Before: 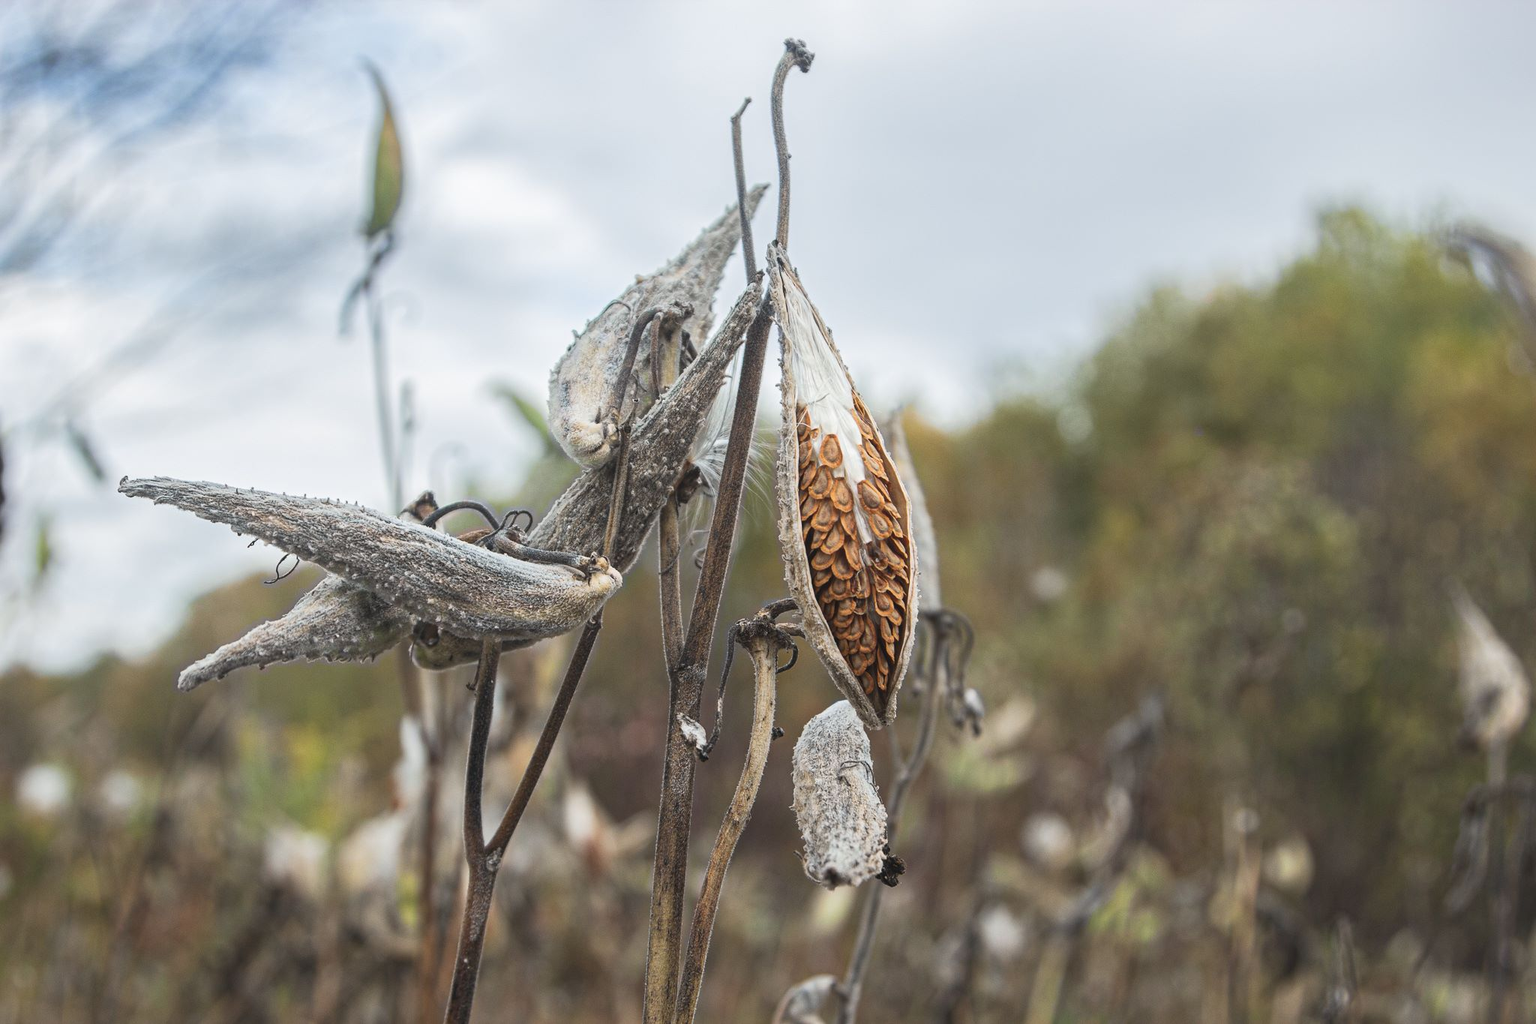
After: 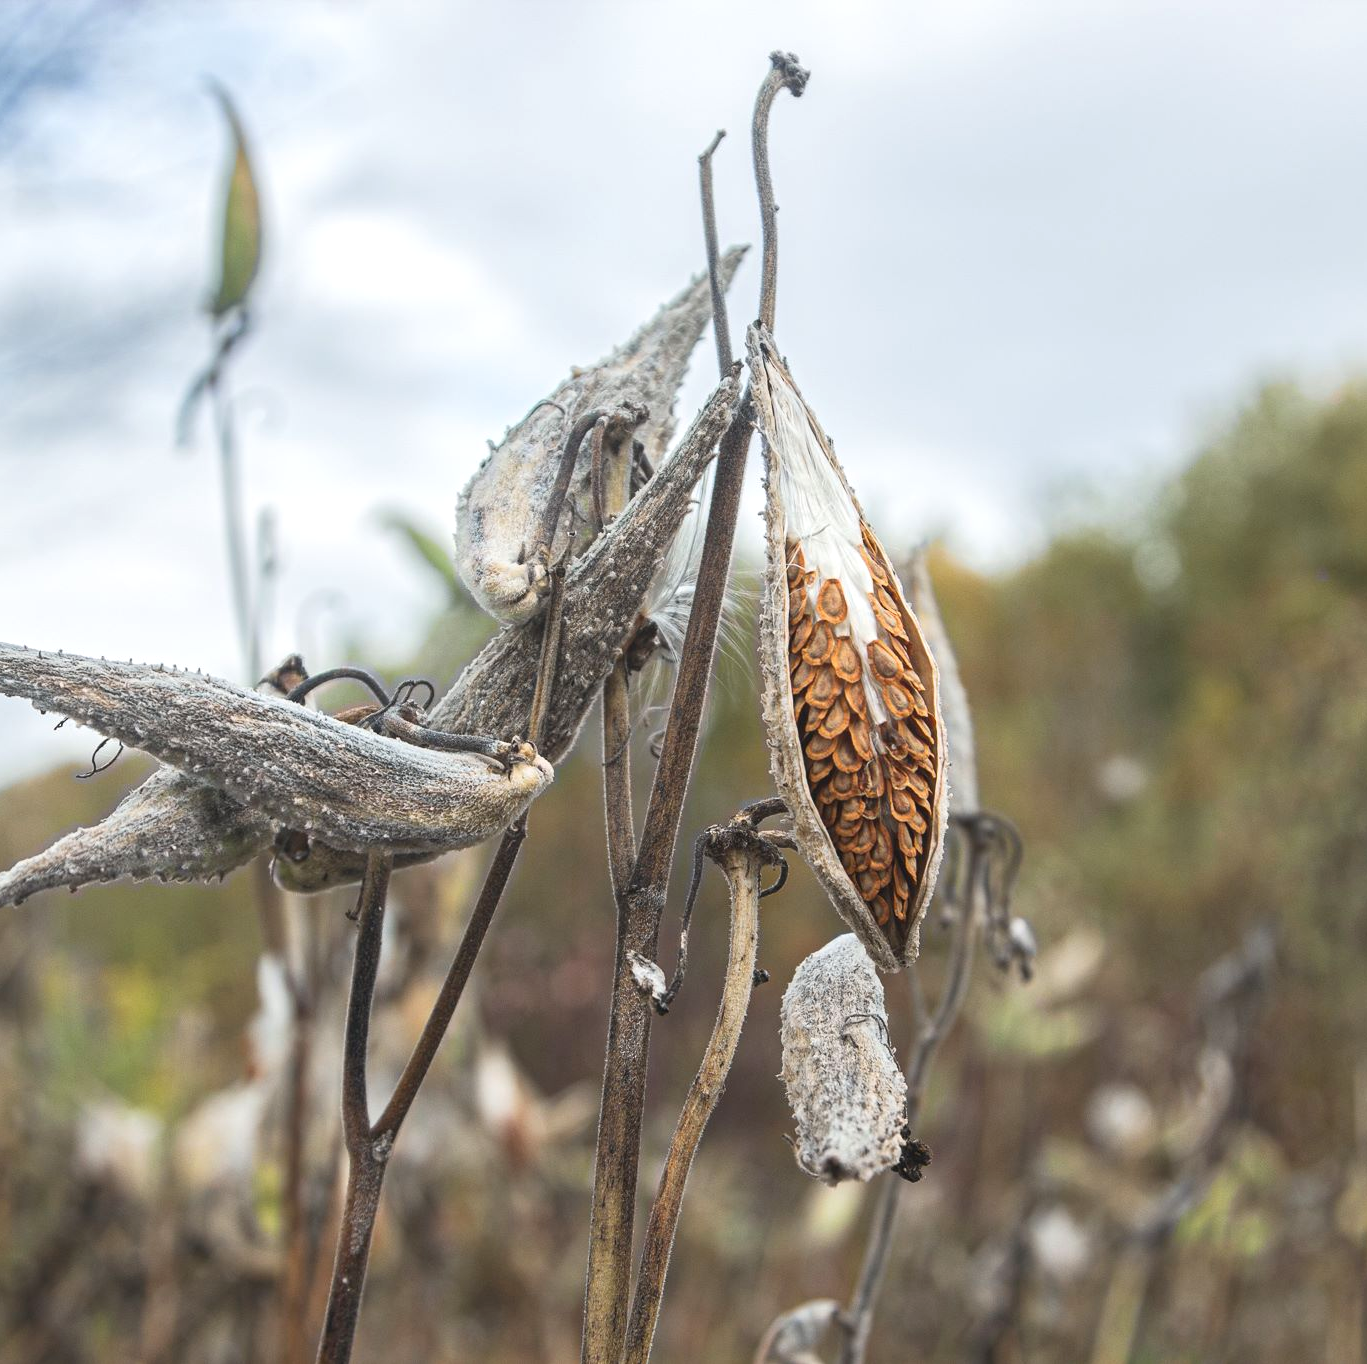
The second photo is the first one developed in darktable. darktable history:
color zones: curves: ch1 [(0, 0.523) (0.143, 0.545) (0.286, 0.52) (0.429, 0.506) (0.571, 0.503) (0.714, 0.503) (0.857, 0.508) (1, 0.523)]
crop and rotate: left 13.509%, right 19.709%
exposure: exposure 0.203 EV, compensate highlight preservation false
